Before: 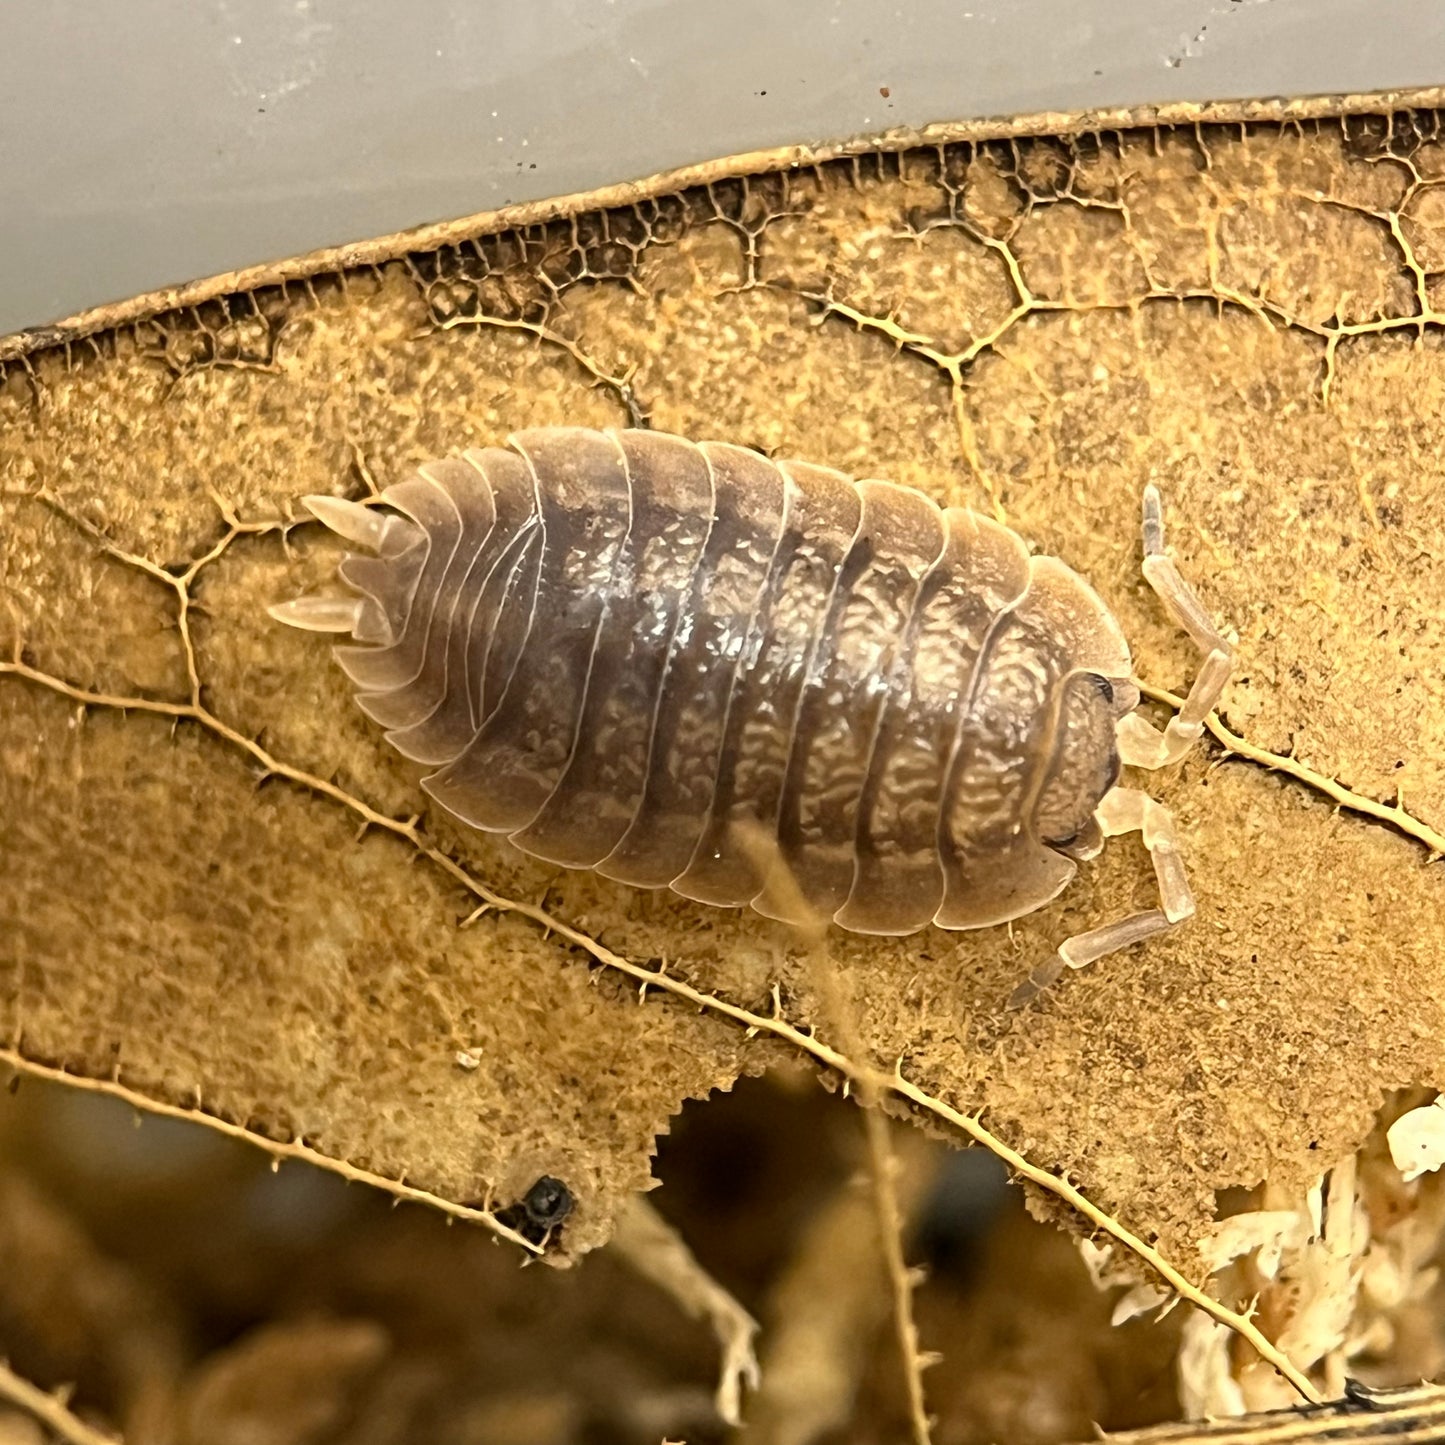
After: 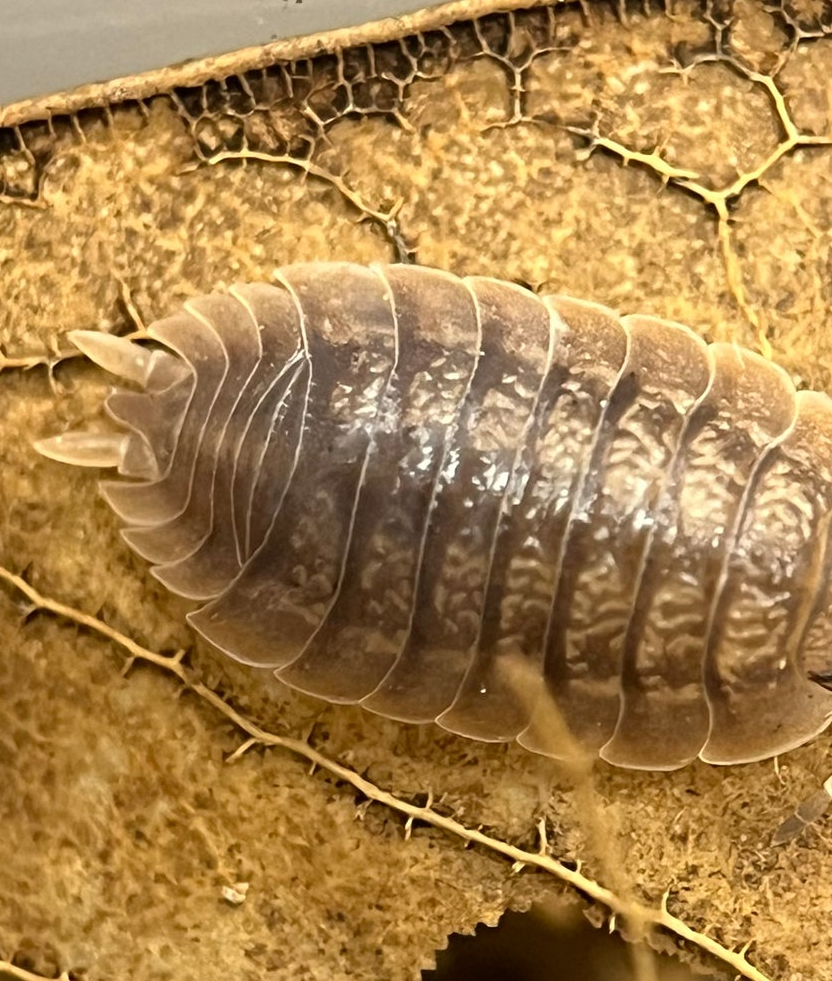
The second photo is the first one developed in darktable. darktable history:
crop: left 16.221%, top 11.475%, right 26.19%, bottom 20.587%
